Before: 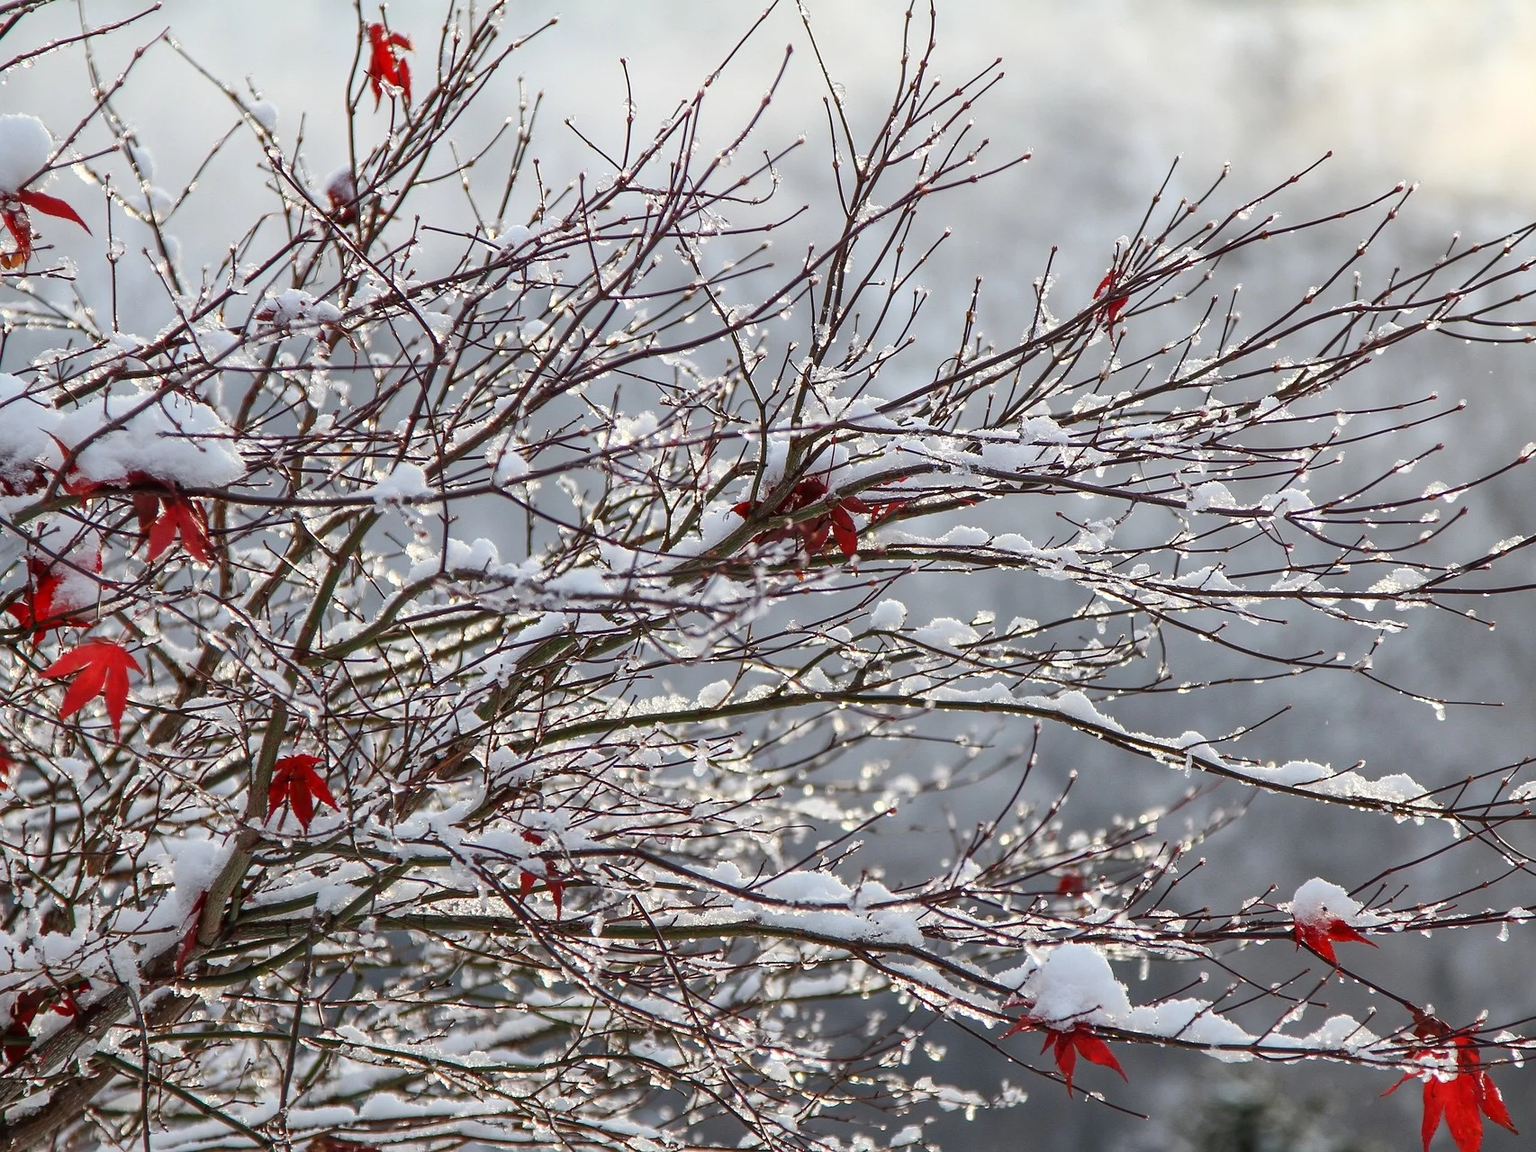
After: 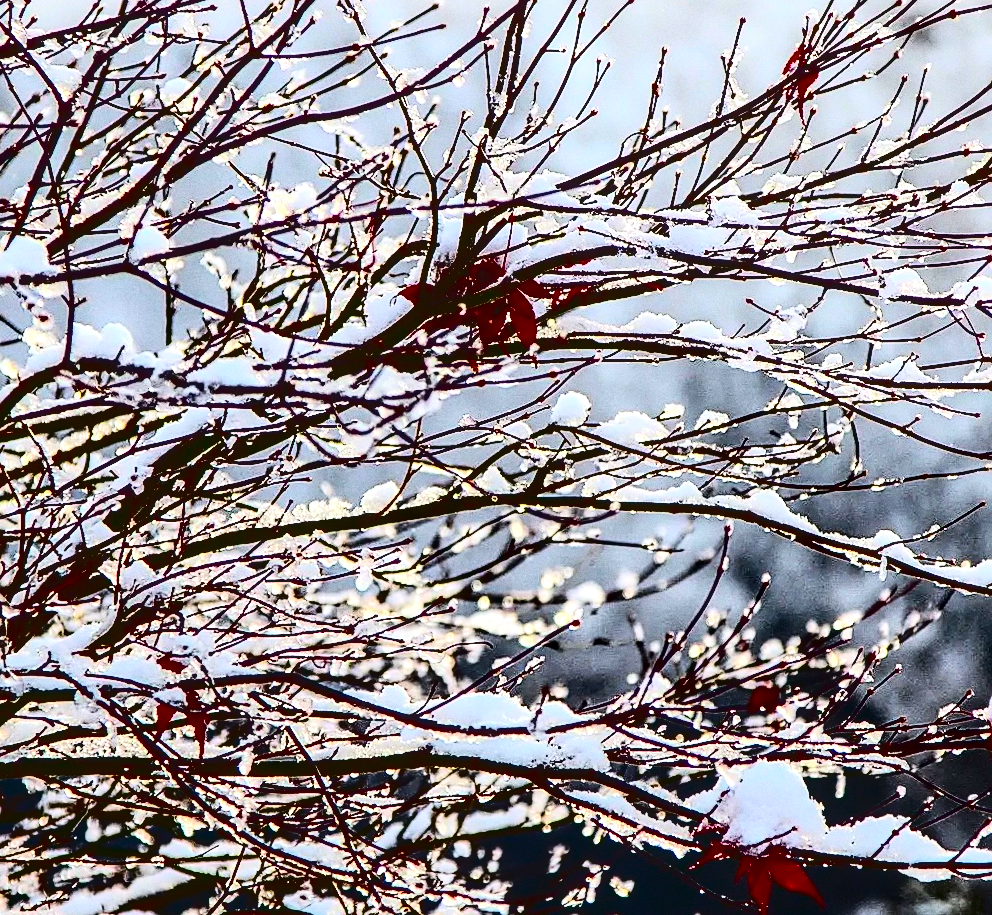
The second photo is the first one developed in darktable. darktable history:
tone equalizer: -8 EV -0.75 EV, -7 EV -0.7 EV, -6 EV -0.6 EV, -5 EV -0.4 EV, -3 EV 0.4 EV, -2 EV 0.6 EV, -1 EV 0.7 EV, +0 EV 0.75 EV, edges refinement/feathering 500, mask exposure compensation -1.57 EV, preserve details no
grain: coarseness 0.09 ISO
rotate and perspective: rotation -0.013°, lens shift (vertical) -0.027, lens shift (horizontal) 0.178, crop left 0.016, crop right 0.989, crop top 0.082, crop bottom 0.918
crop and rotate: left 28.256%, top 17.734%, right 12.656%, bottom 3.573%
contrast brightness saturation: contrast 0.77, brightness -1, saturation 1
sharpen: on, module defaults
local contrast: on, module defaults
